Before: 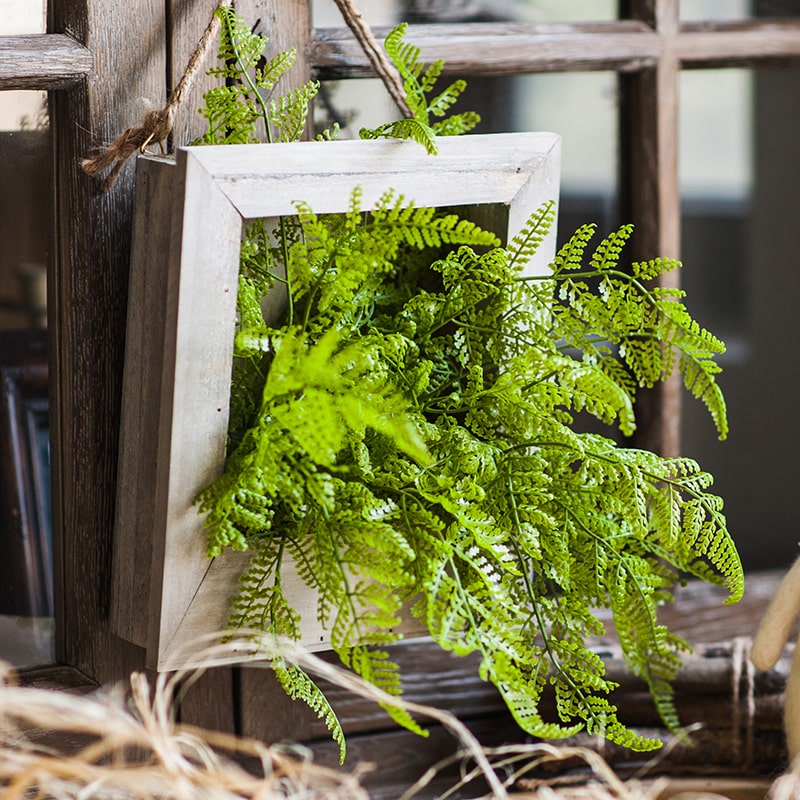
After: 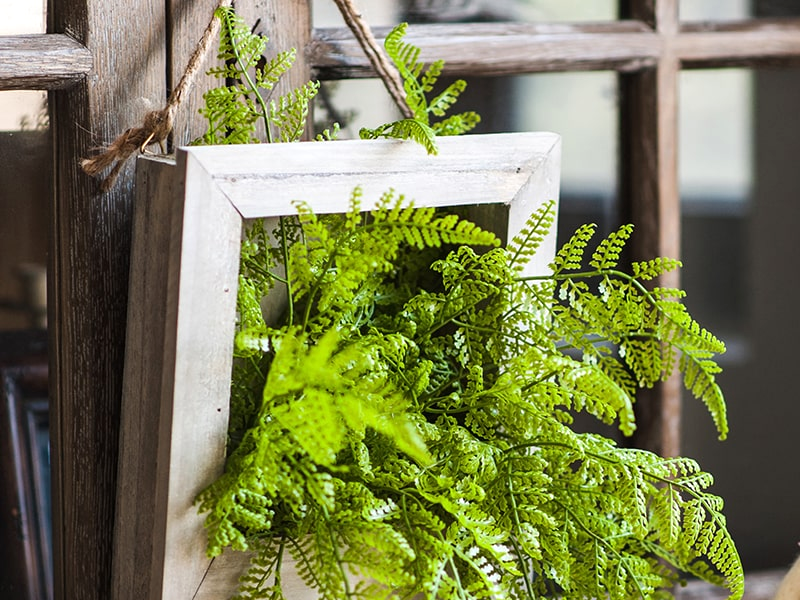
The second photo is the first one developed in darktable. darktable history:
crop: bottom 24.988%
exposure: exposure 0.161 EV, compensate highlight preservation false
